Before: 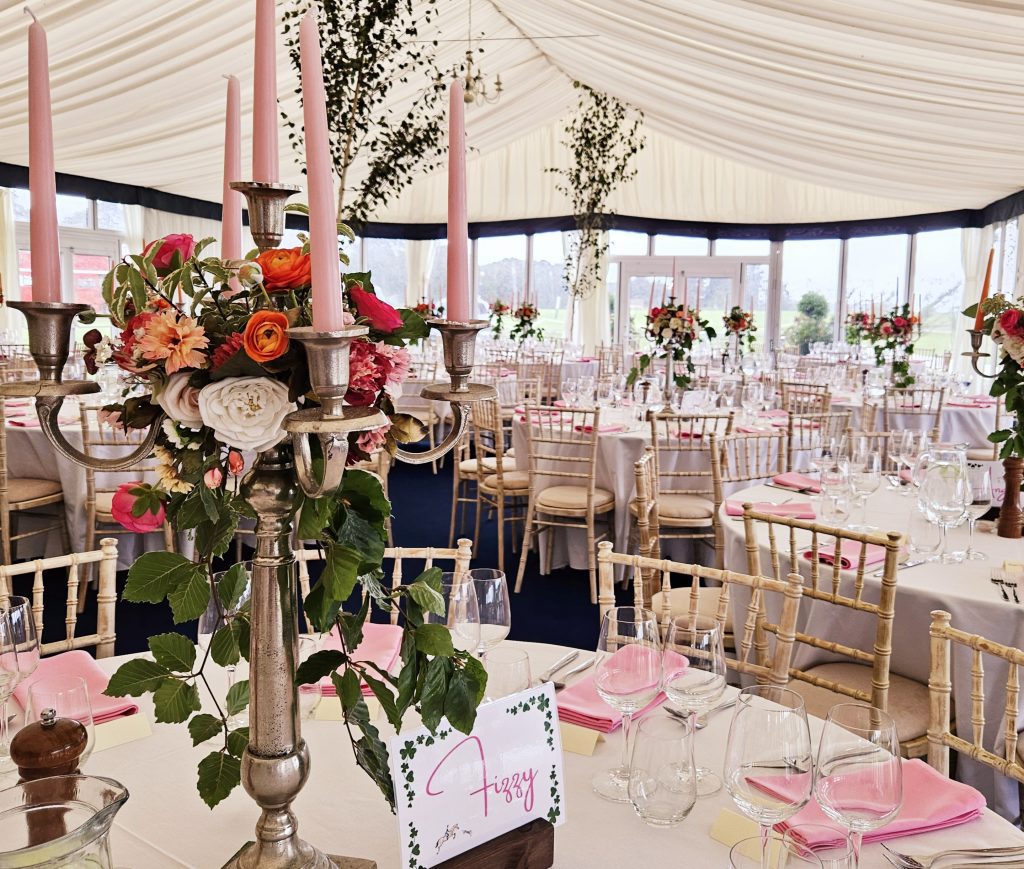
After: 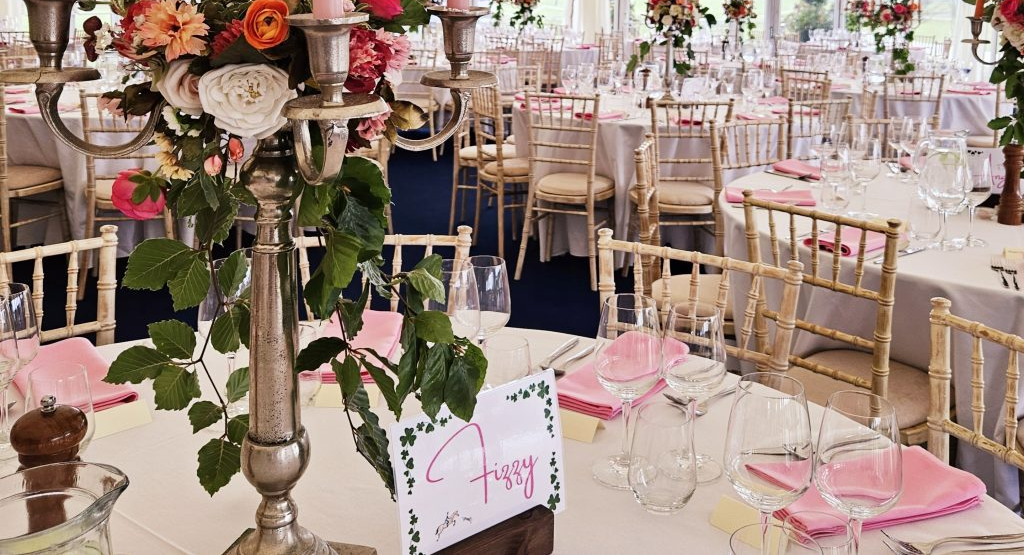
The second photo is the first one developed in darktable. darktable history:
crop and rotate: top 36.026%
